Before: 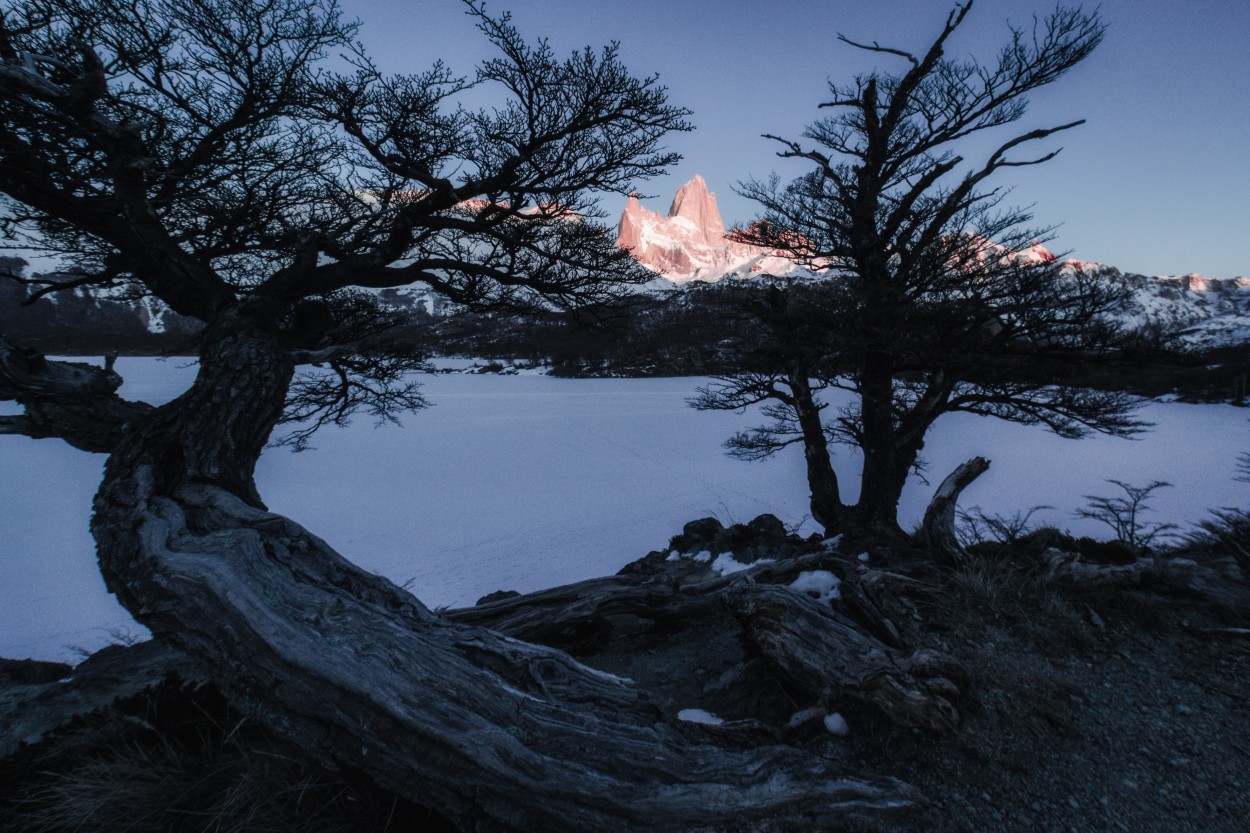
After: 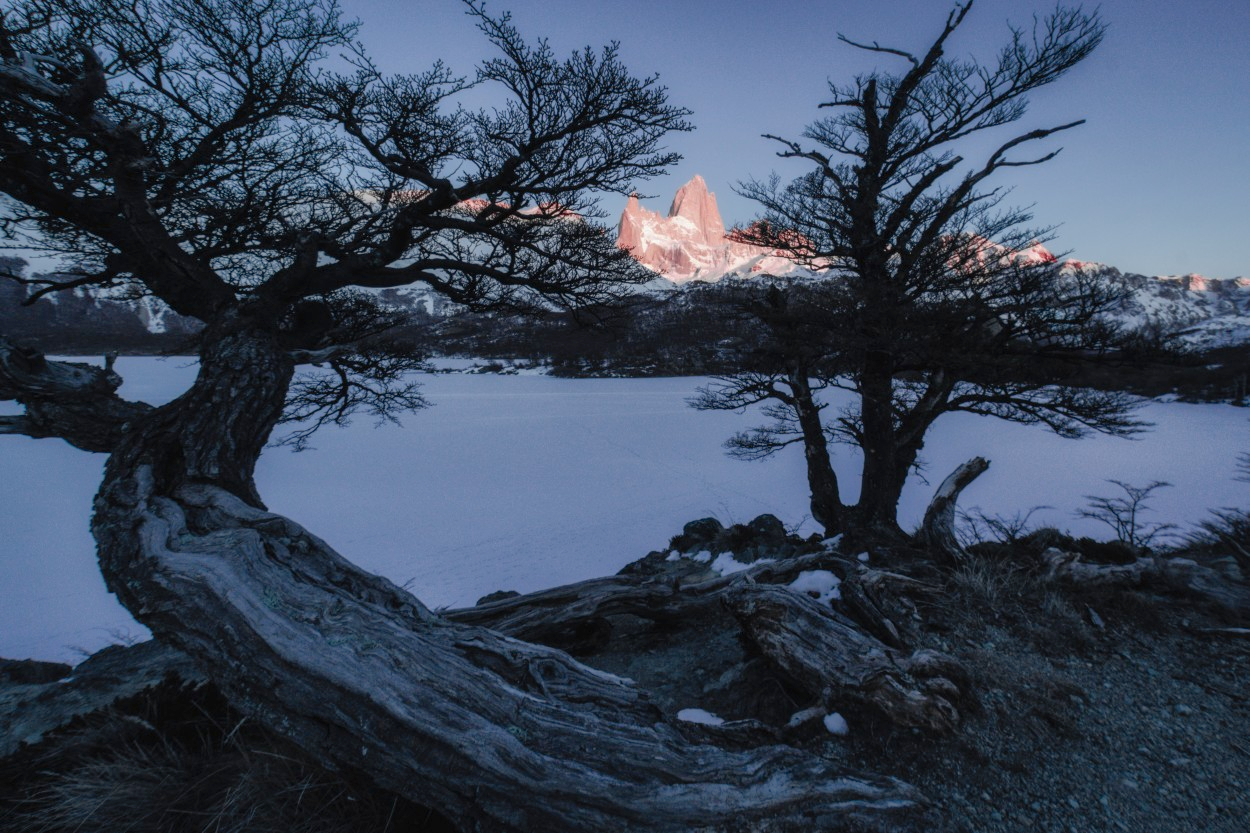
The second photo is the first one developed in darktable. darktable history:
shadows and highlights: highlights color adjustment 56.5%
